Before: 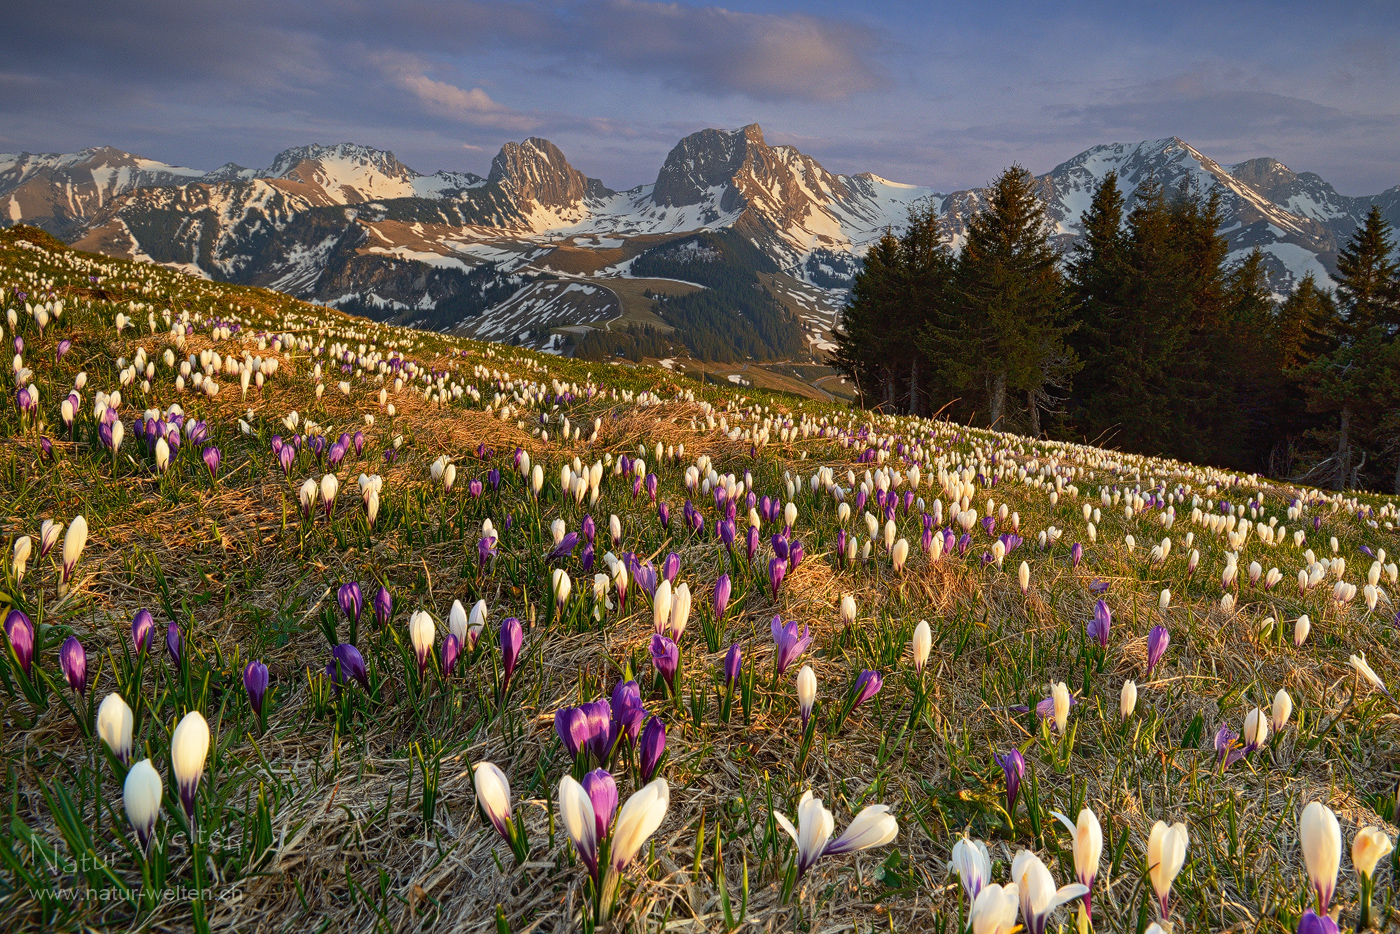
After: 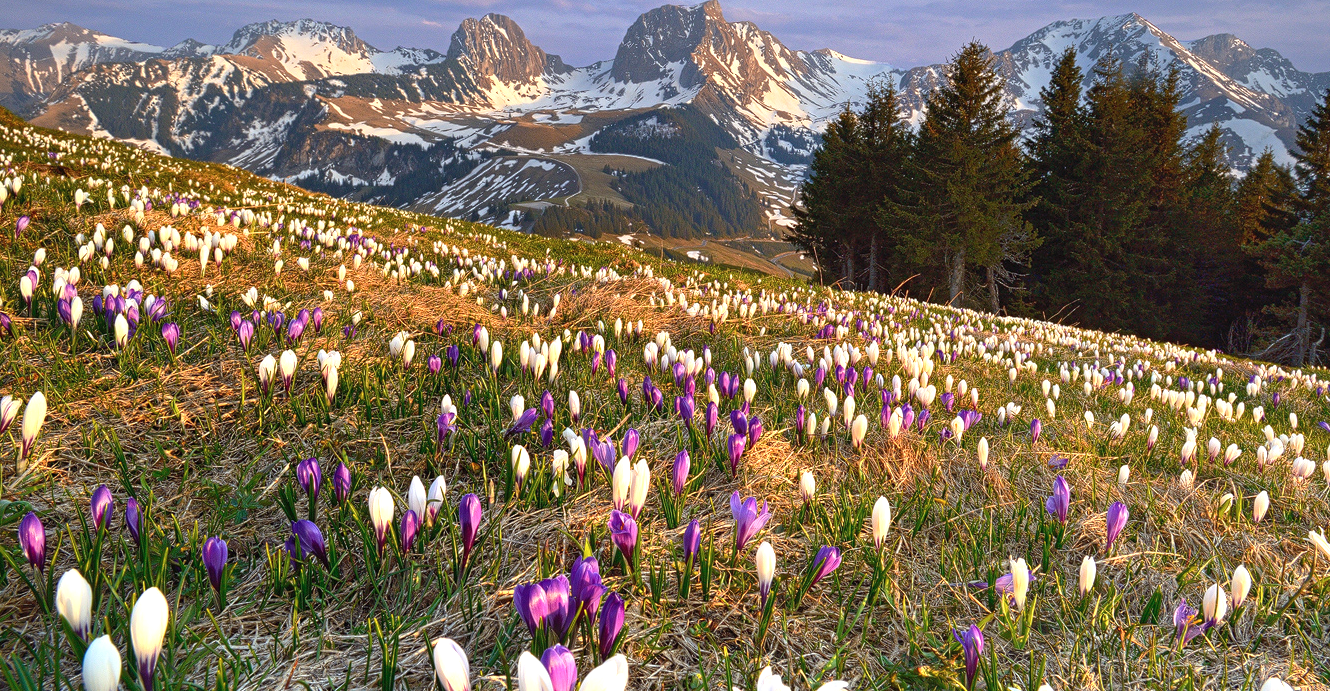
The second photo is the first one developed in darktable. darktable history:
shadows and highlights: shadows 25, highlights -25
levels: levels [0, 0.476, 0.951]
exposure: black level correction 0, exposure 0.5 EV, compensate exposure bias true, compensate highlight preservation false
color calibration: illuminant as shot in camera, x 0.358, y 0.373, temperature 4628.91 K
crop and rotate: left 2.991%, top 13.302%, right 1.981%, bottom 12.636%
